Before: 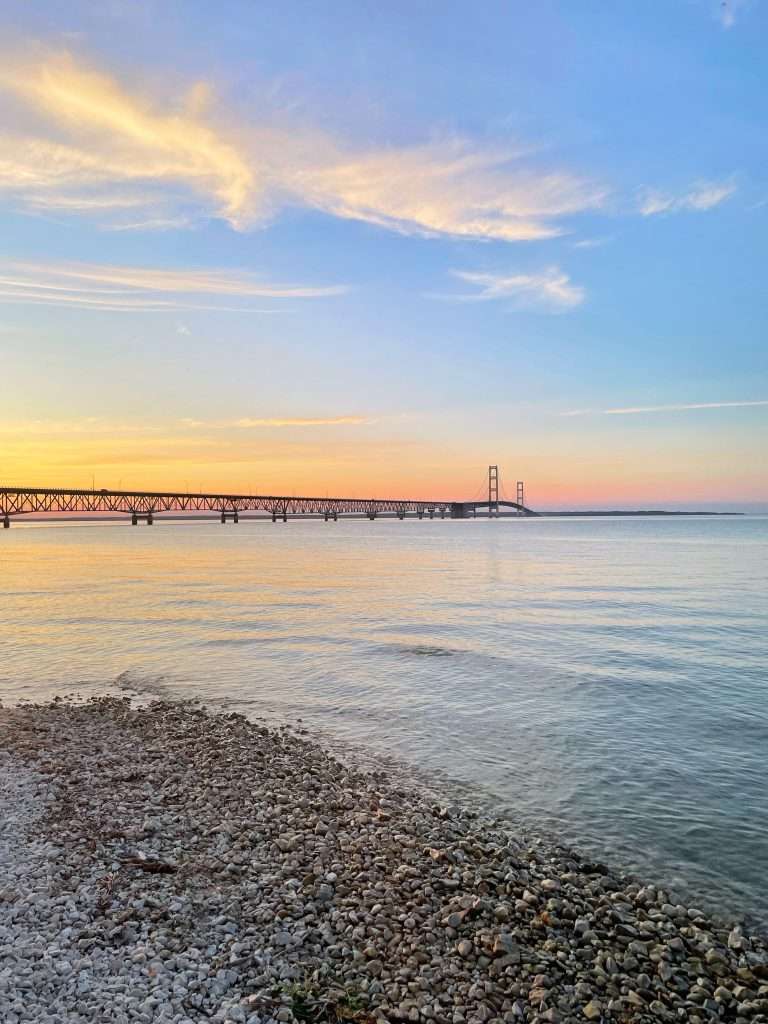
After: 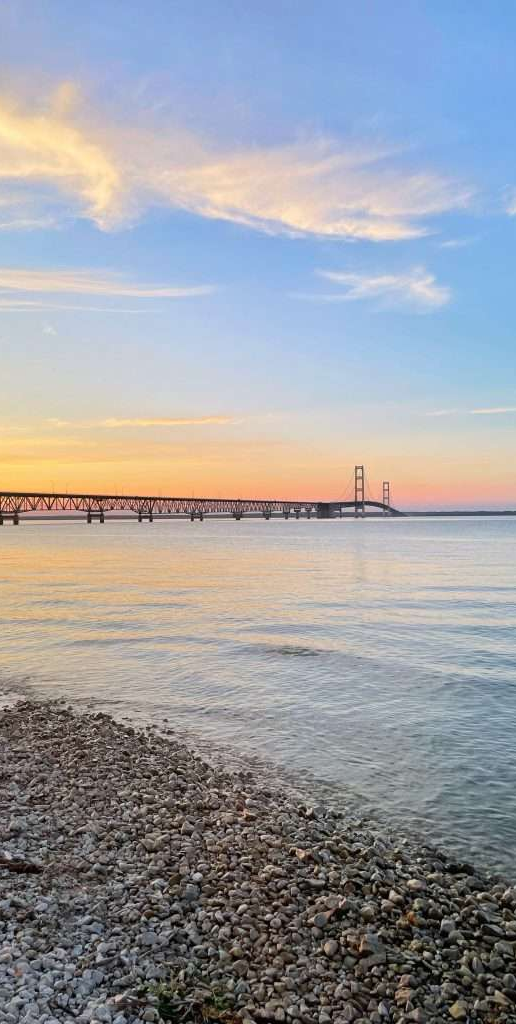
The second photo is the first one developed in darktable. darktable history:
crop and rotate: left 17.523%, right 15.258%
